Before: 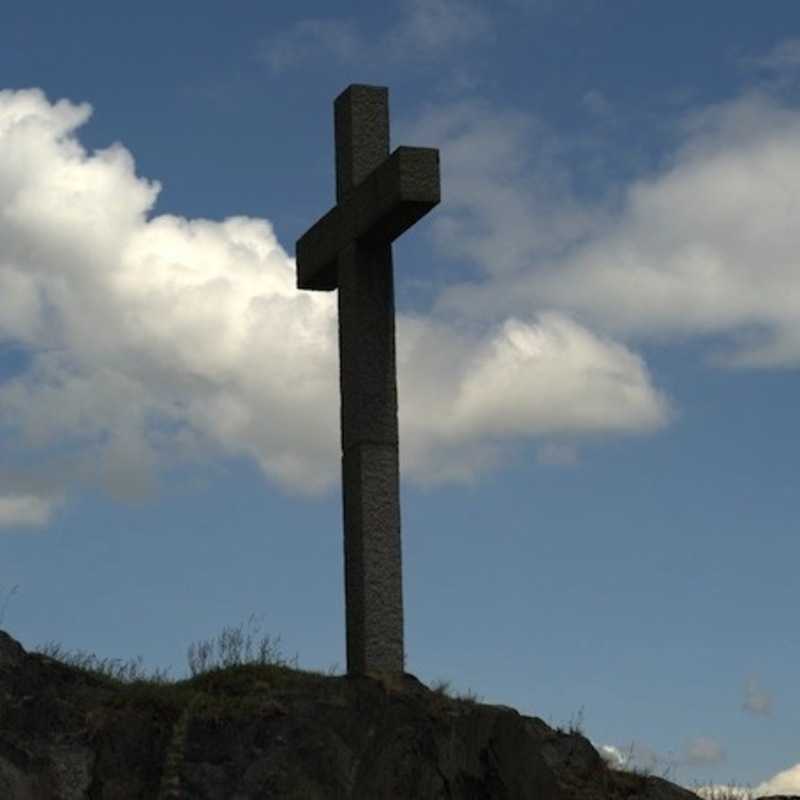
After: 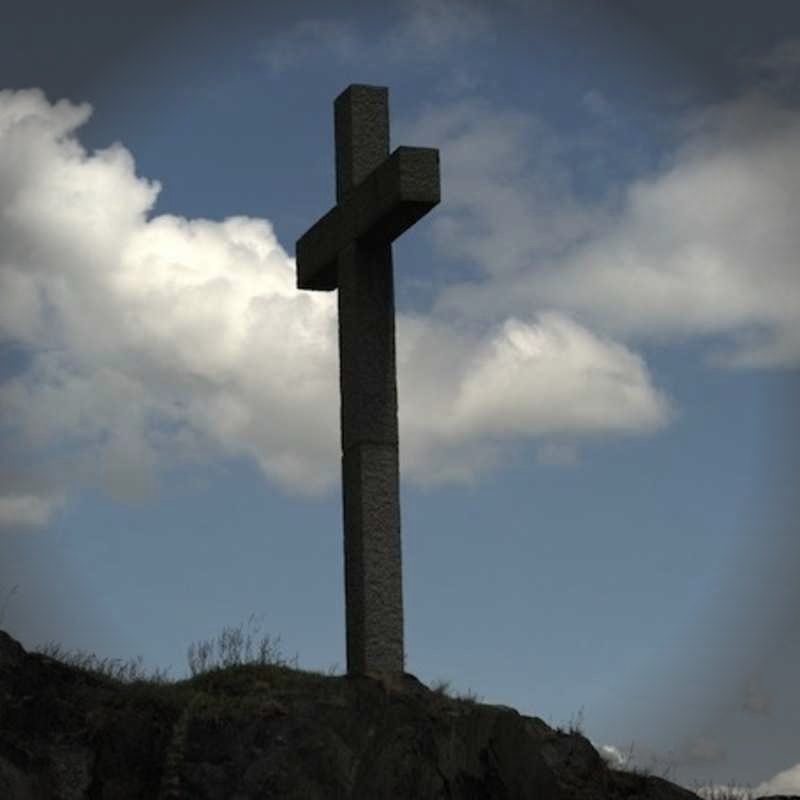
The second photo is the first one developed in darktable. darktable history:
color correction: saturation 0.8
vignetting: fall-off start 88.03%, fall-off radius 24.9%
